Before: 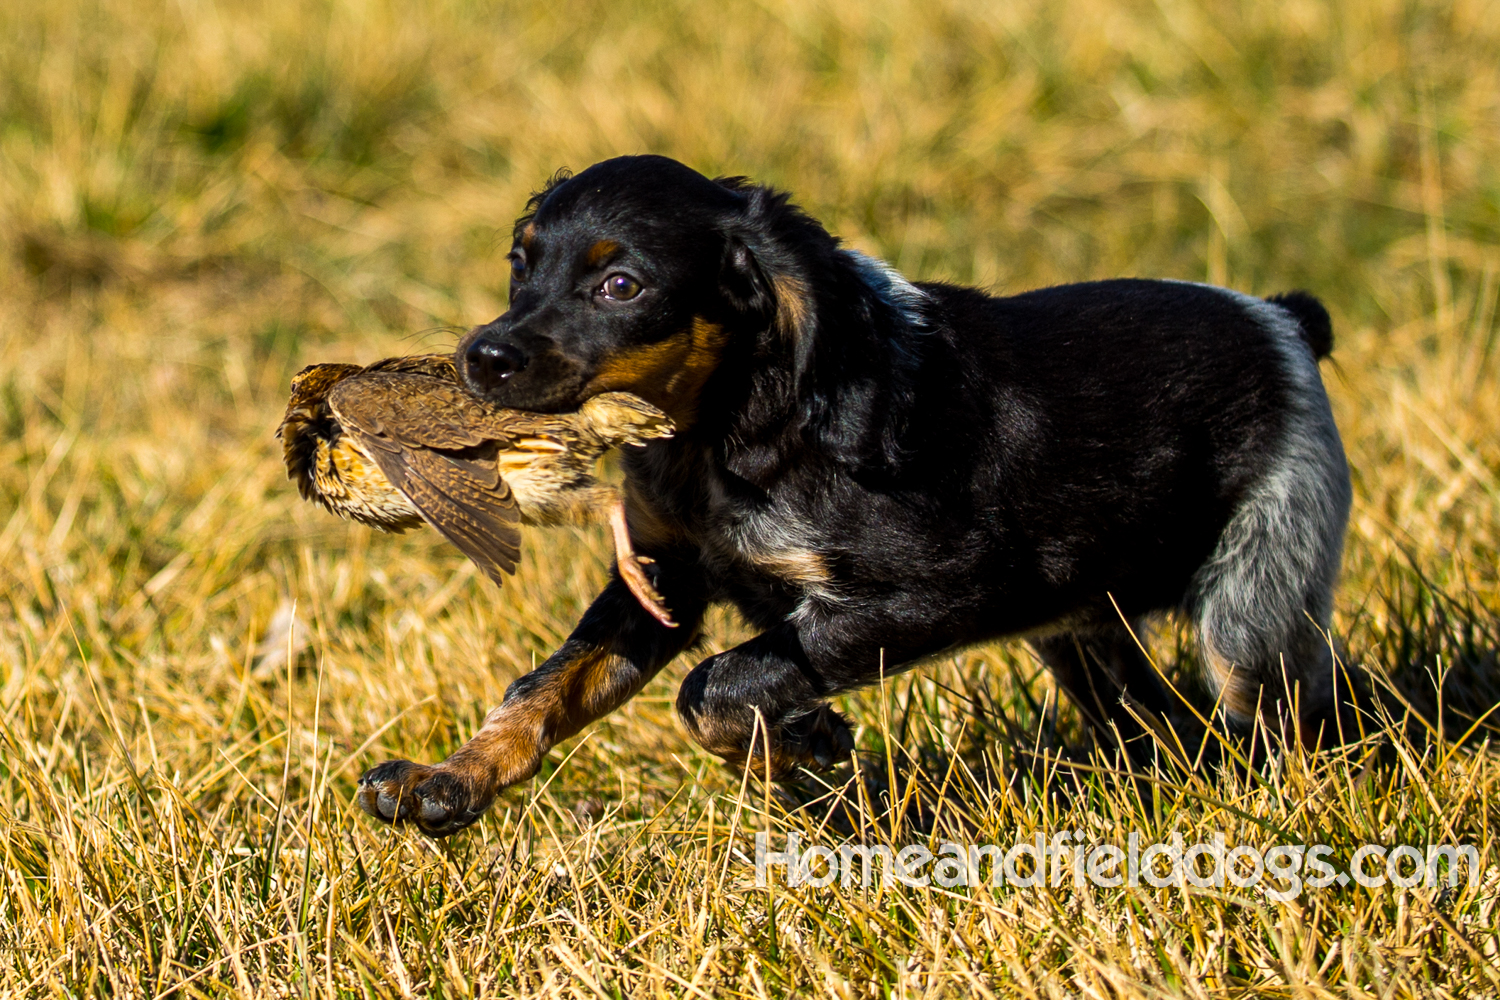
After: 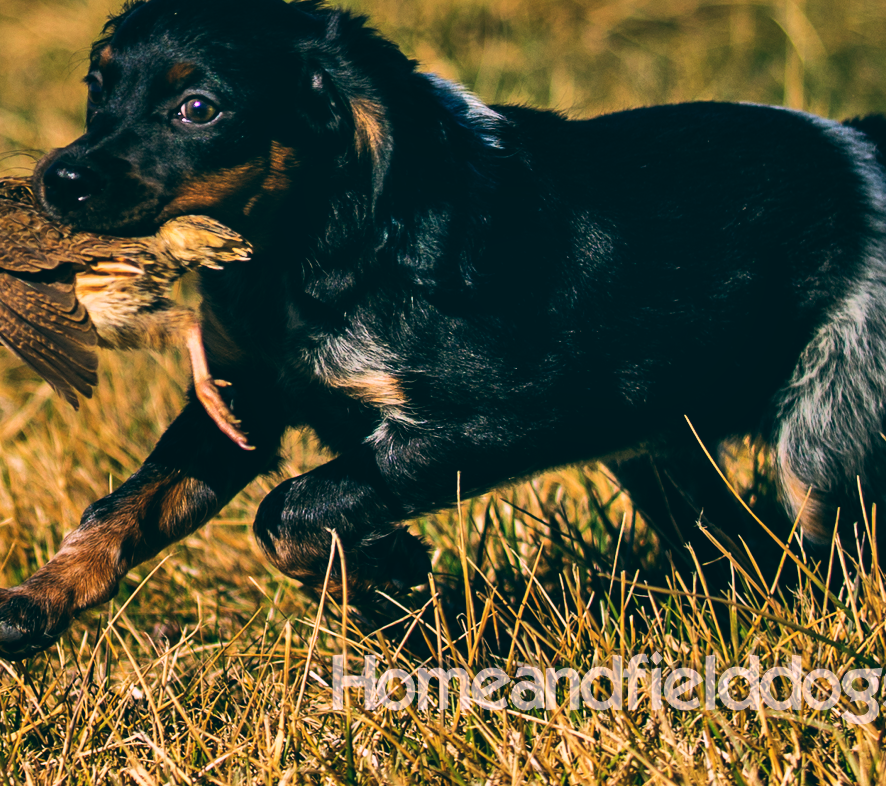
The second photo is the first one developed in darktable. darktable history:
crop and rotate: left 28.256%, top 17.734%, right 12.656%, bottom 3.573%
shadows and highlights: soften with gaussian
color balance: lift [1.016, 0.983, 1, 1.017], gamma [0.78, 1.018, 1.043, 0.957], gain [0.786, 1.063, 0.937, 1.017], input saturation 118.26%, contrast 13.43%, contrast fulcrum 21.62%, output saturation 82.76%
